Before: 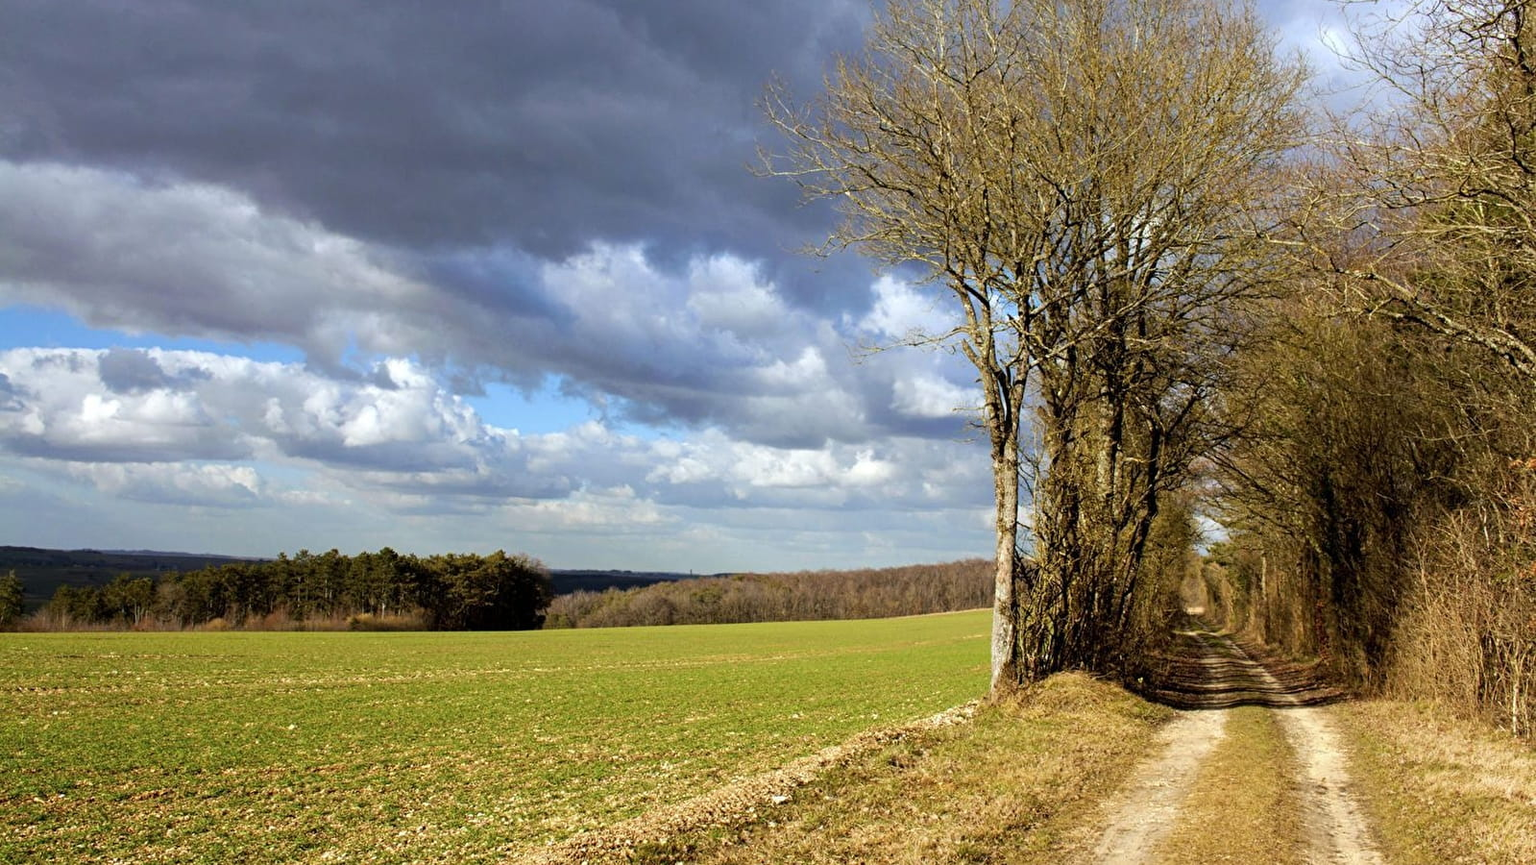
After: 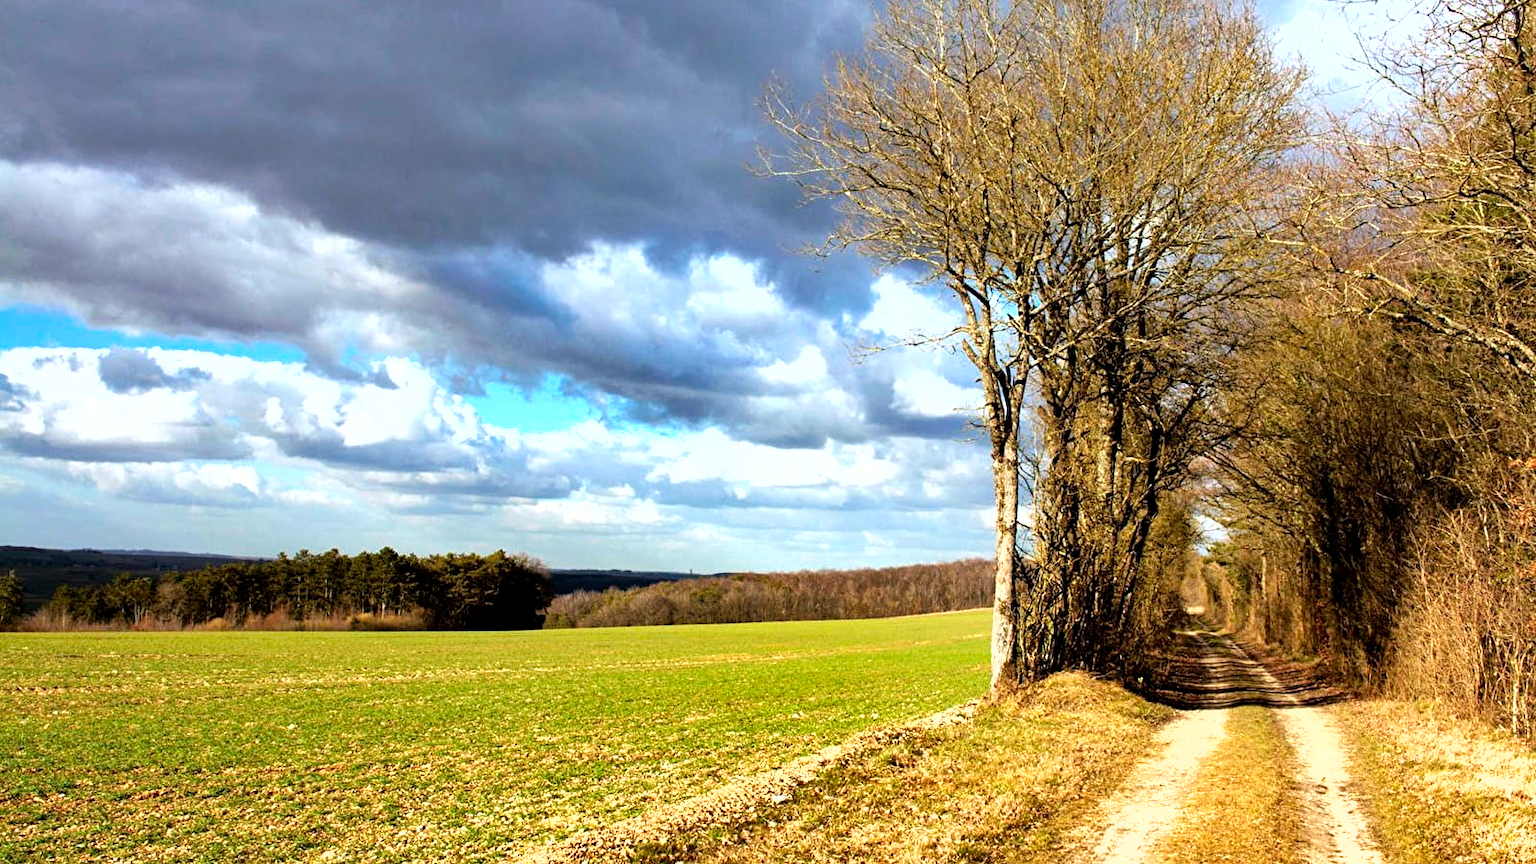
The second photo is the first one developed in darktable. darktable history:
shadows and highlights: low approximation 0.01, soften with gaussian
tone equalizer: -8 EV -0.777 EV, -7 EV -0.716 EV, -6 EV -0.604 EV, -5 EV -0.367 EV, -3 EV 0.393 EV, -2 EV 0.6 EV, -1 EV 0.701 EV, +0 EV 0.771 EV, smoothing 1
